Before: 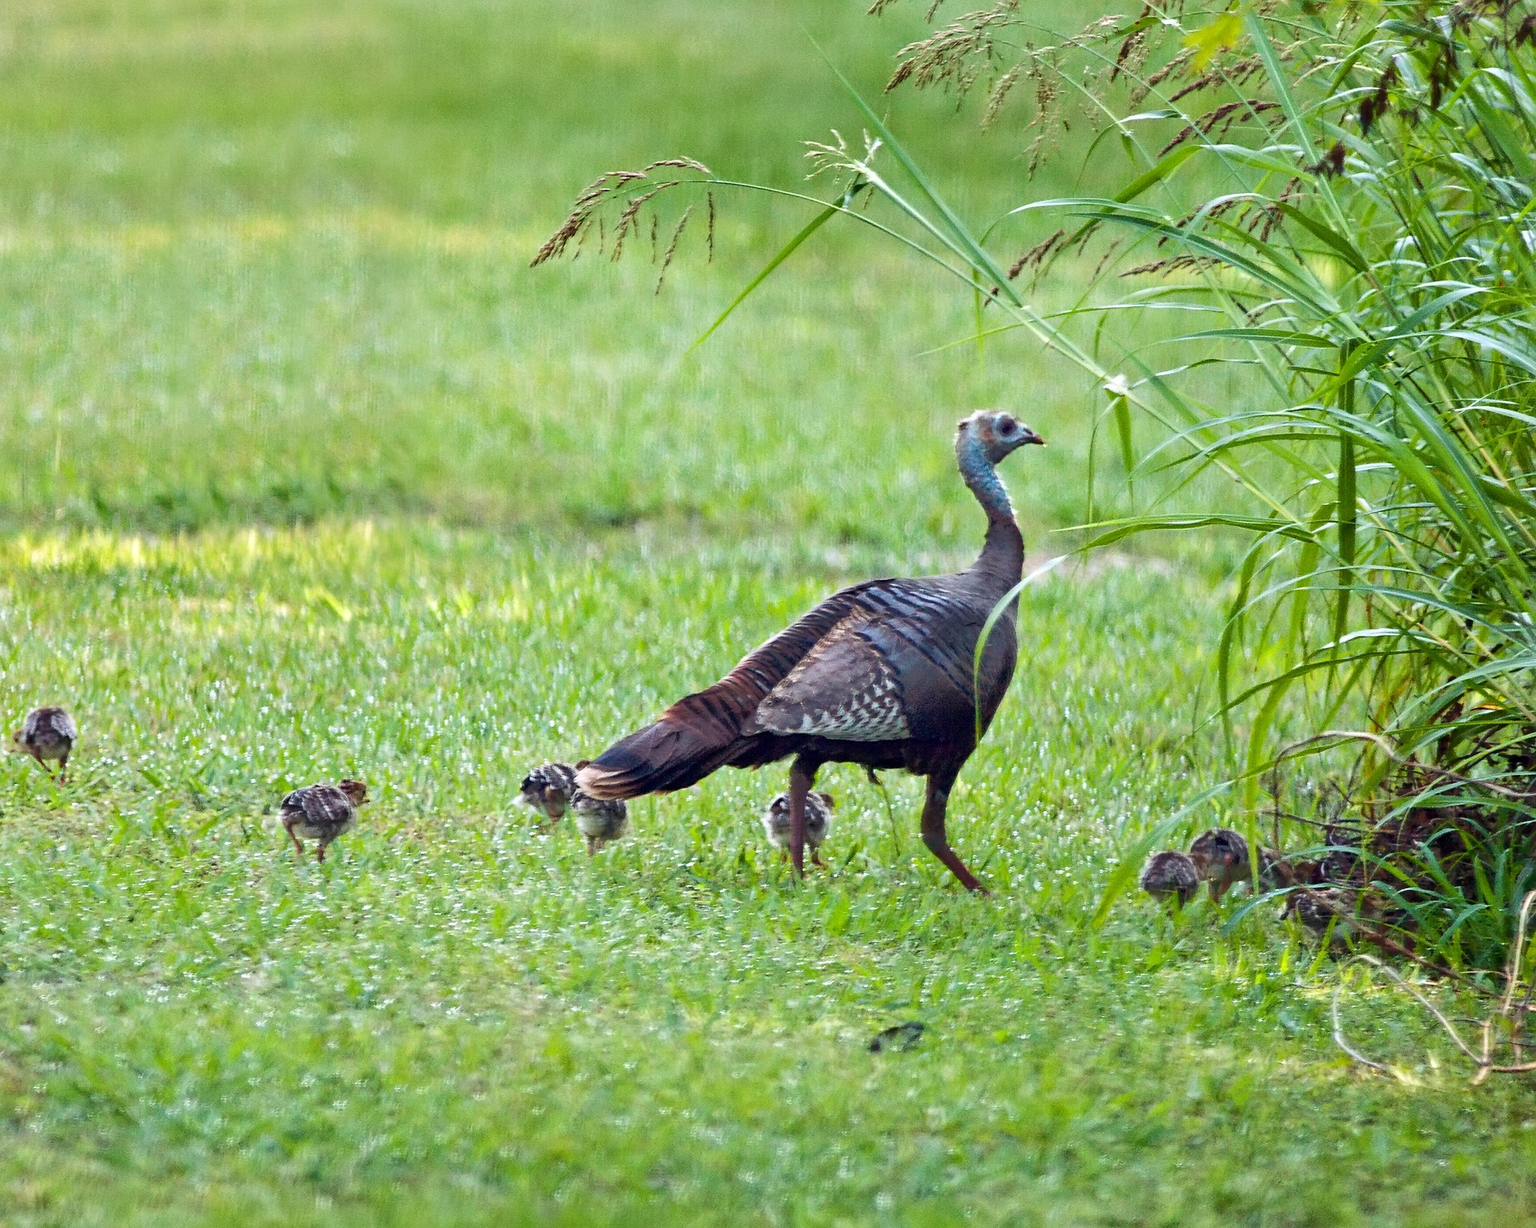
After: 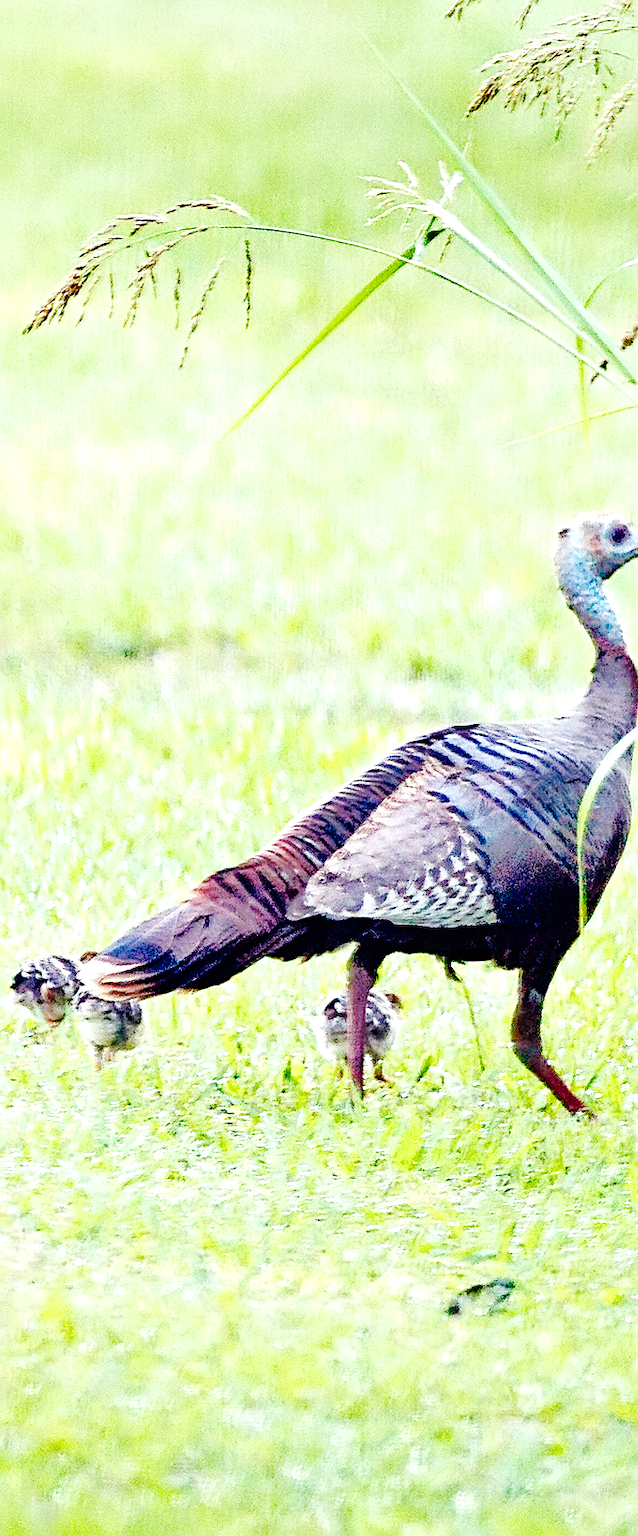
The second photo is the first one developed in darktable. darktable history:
crop: left 33.36%, right 33.36%
base curve: curves: ch0 [(0, 0) (0.036, 0.01) (0.123, 0.254) (0.258, 0.504) (0.507, 0.748) (1, 1)], preserve colors none
sharpen: on, module defaults
exposure: exposure 0.999 EV, compensate highlight preservation false
